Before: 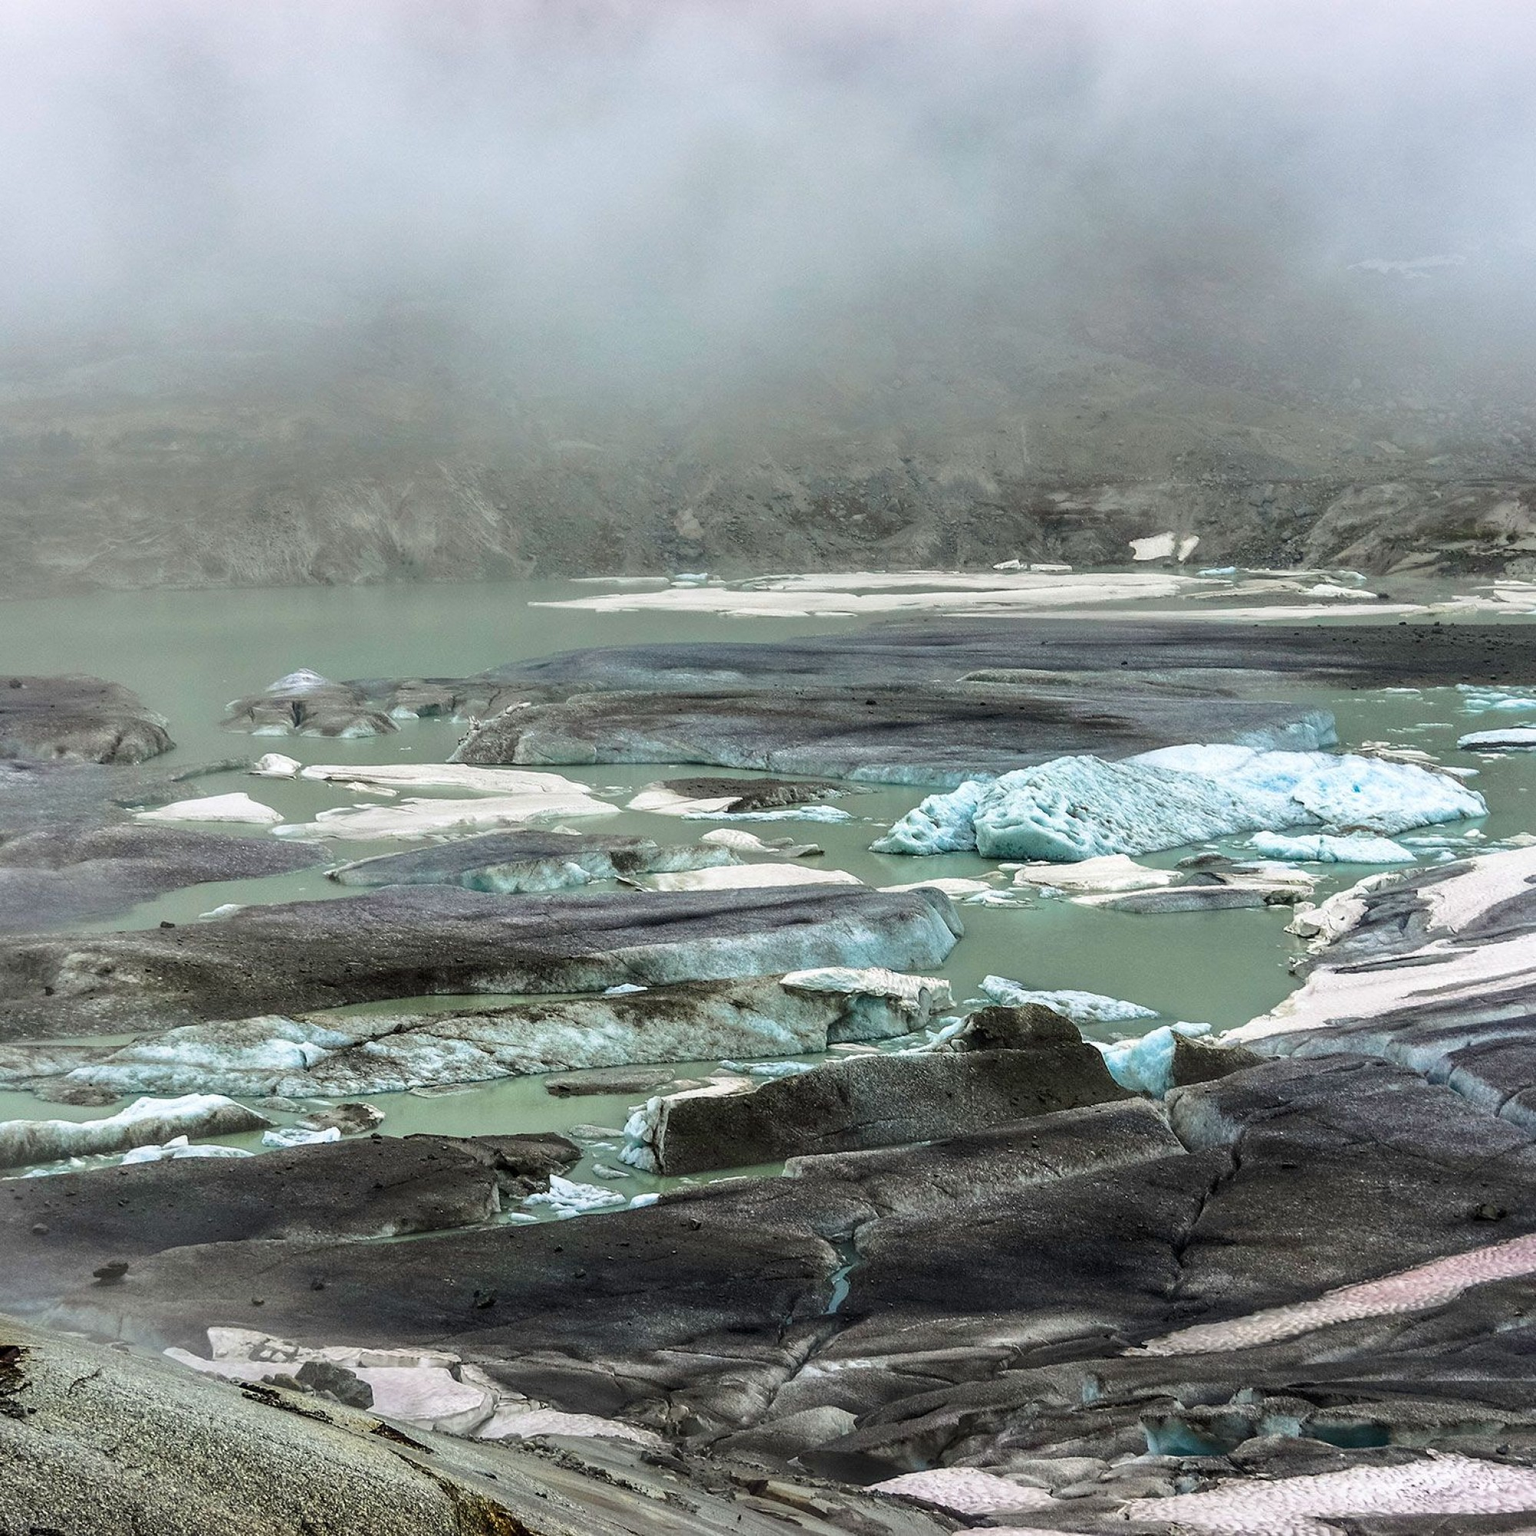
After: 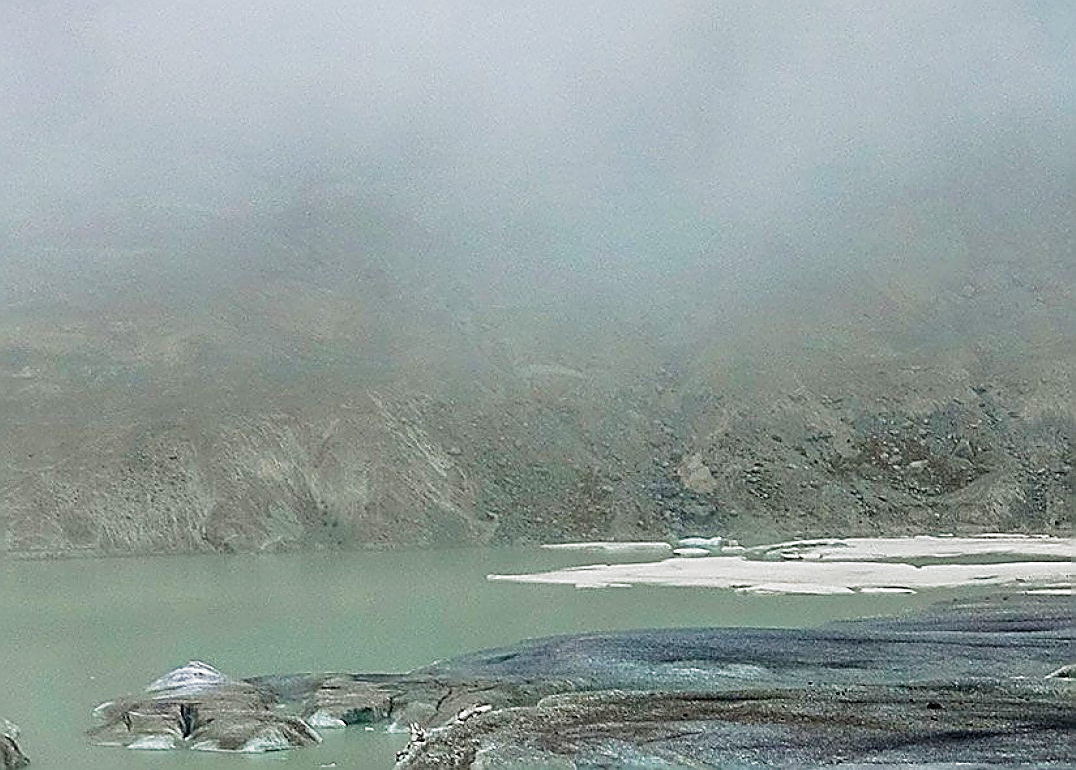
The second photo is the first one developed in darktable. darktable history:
filmic rgb: black relative exposure -11.3 EV, white relative exposure 3.24 EV, hardness 6.83, preserve chrominance no, color science v4 (2020)
crop: left 10.043%, top 10.498%, right 36.128%, bottom 50.995%
sharpen: amount 1.867
velvia: strength 39.08%
shadows and highlights: shadows -10.72, white point adjustment 1.68, highlights 8.52
